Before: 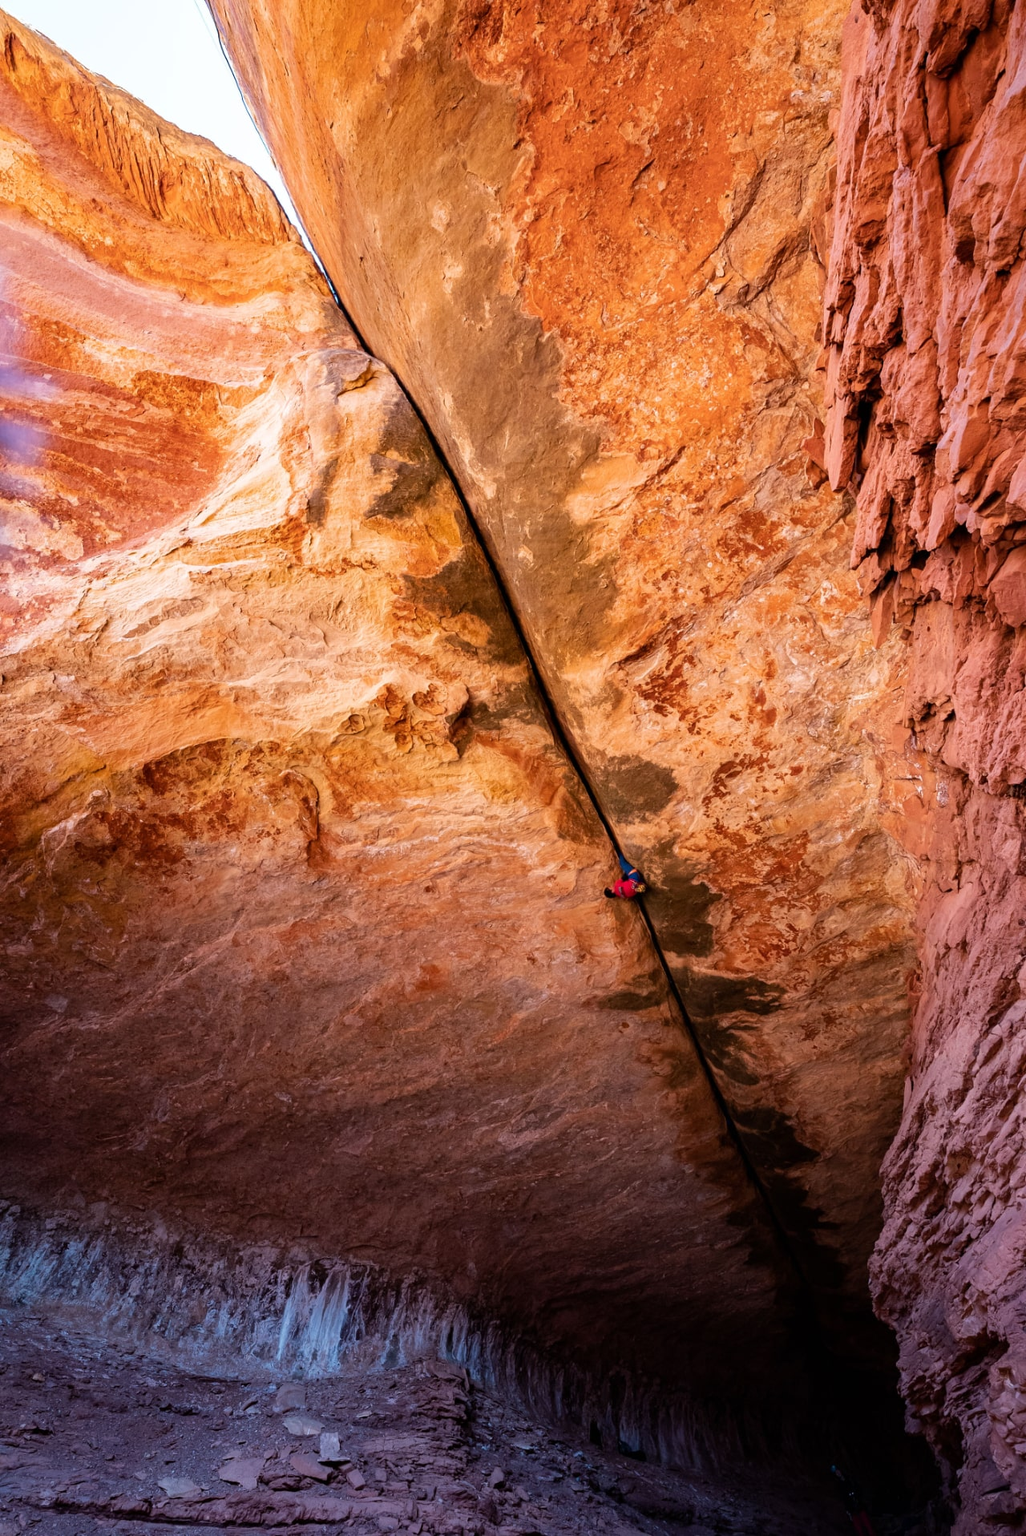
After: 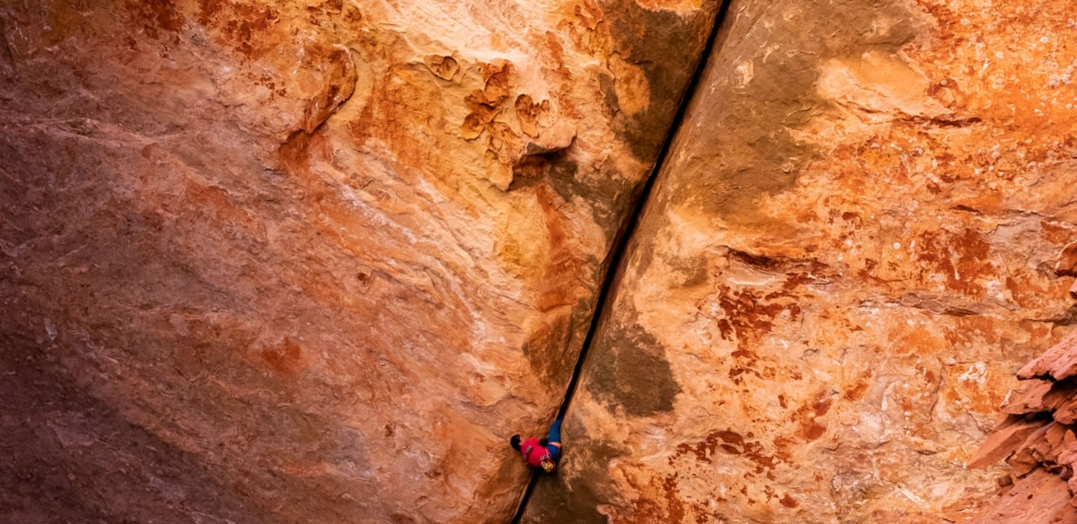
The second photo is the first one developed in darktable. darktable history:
crop and rotate: angle -45.69°, top 16.036%, right 0.996%, bottom 11.756%
